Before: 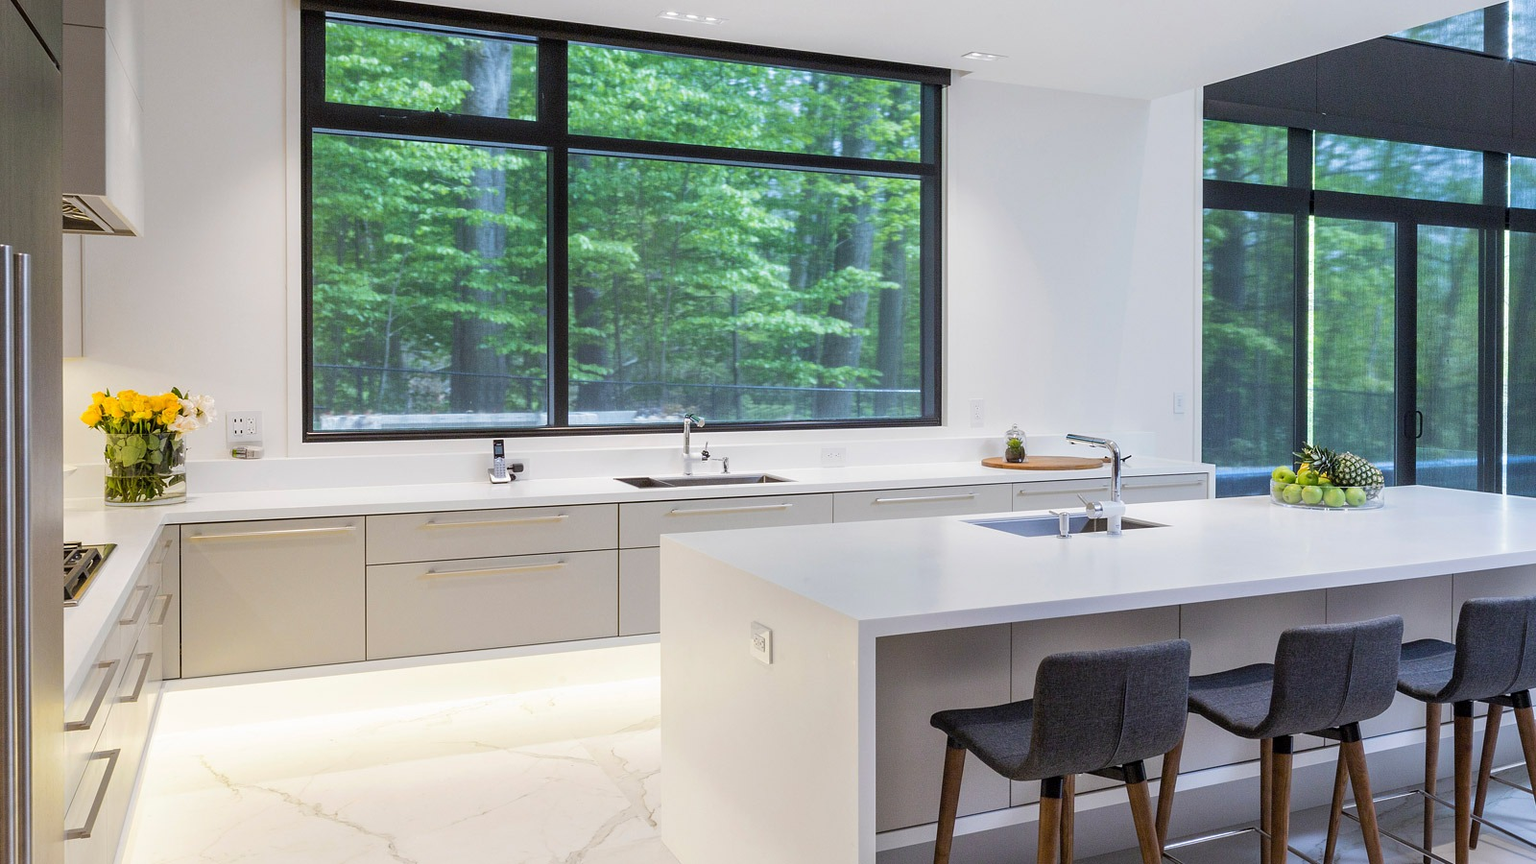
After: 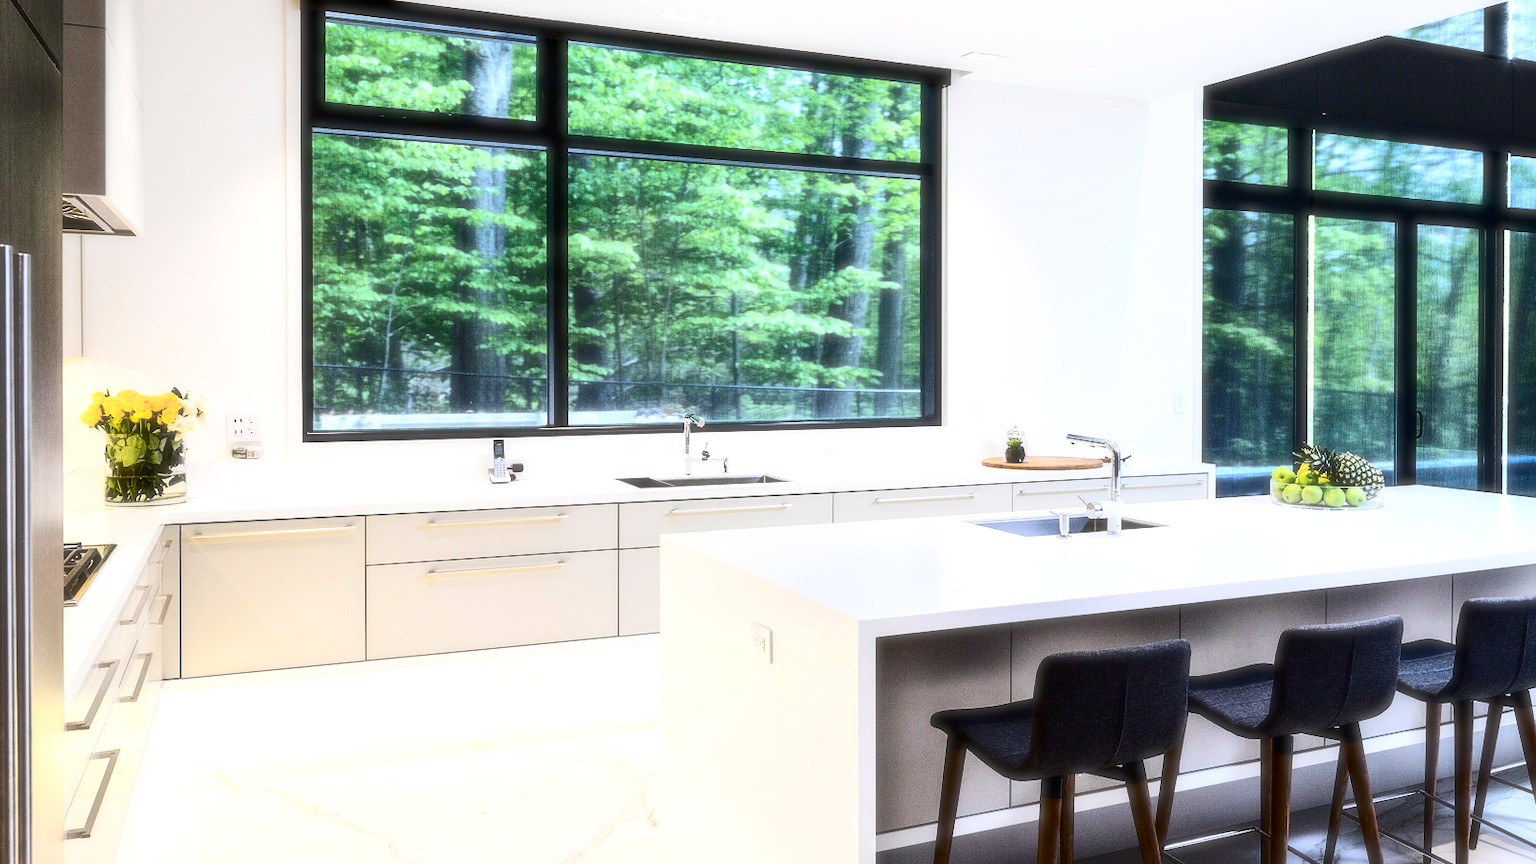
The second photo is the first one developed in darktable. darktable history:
contrast brightness saturation: contrast 0.32, brightness -0.08, saturation 0.17
soften: size 19.52%, mix 20.32%
tone equalizer: -8 EV -0.75 EV, -7 EV -0.7 EV, -6 EV -0.6 EV, -5 EV -0.4 EV, -3 EV 0.4 EV, -2 EV 0.6 EV, -1 EV 0.7 EV, +0 EV 0.75 EV, edges refinement/feathering 500, mask exposure compensation -1.57 EV, preserve details no
